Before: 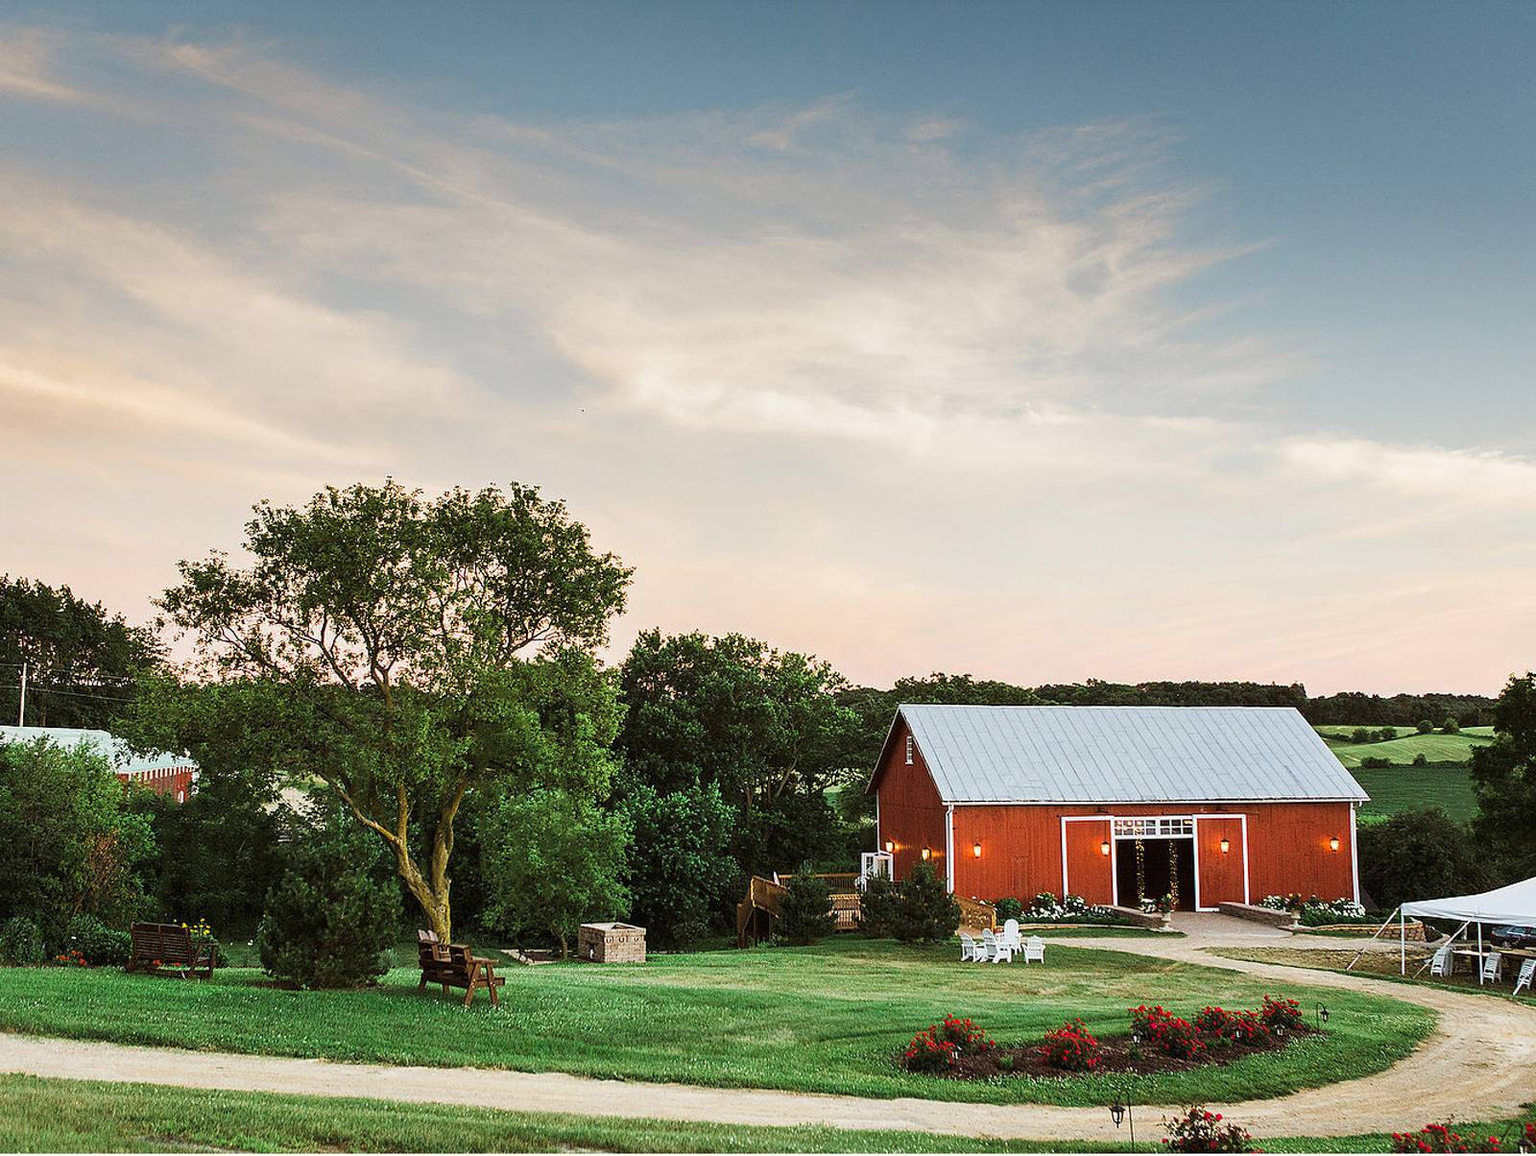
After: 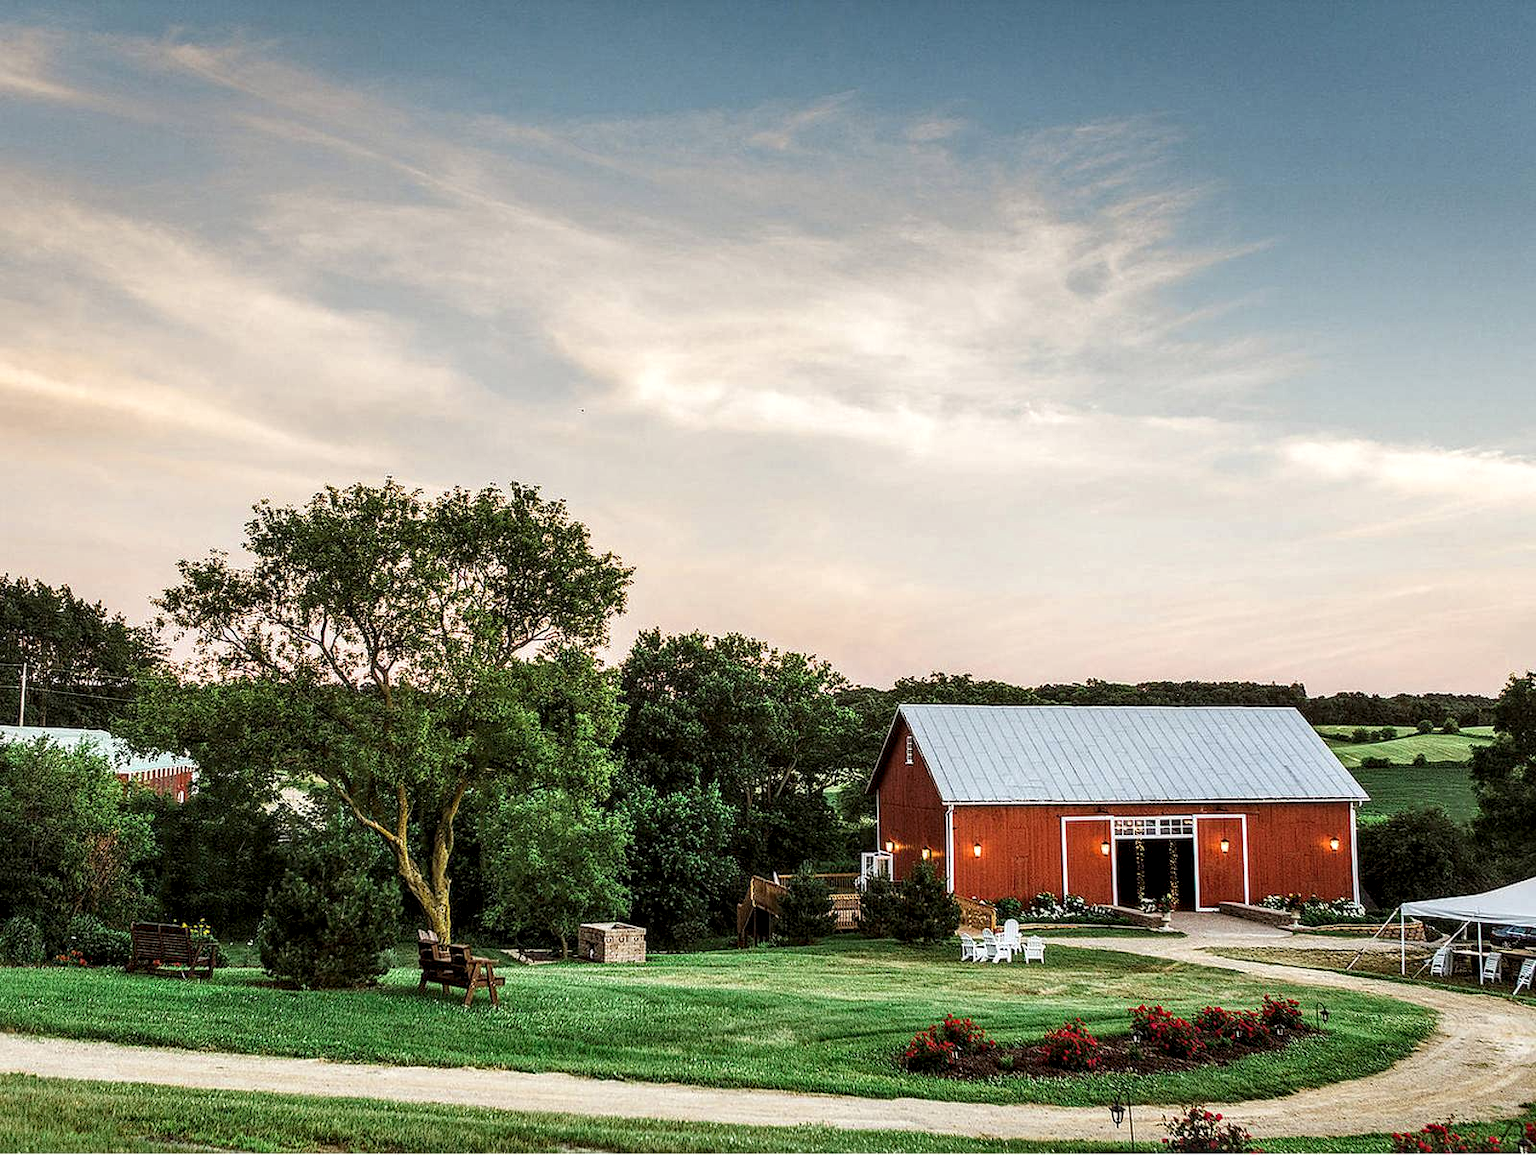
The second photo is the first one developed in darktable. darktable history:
local contrast: detail 154%
color zones: curves: ch0 [(0.068, 0.464) (0.25, 0.5) (0.48, 0.508) (0.75, 0.536) (0.886, 0.476) (0.967, 0.456)]; ch1 [(0.066, 0.456) (0.25, 0.5) (0.616, 0.508) (0.746, 0.56) (0.934, 0.444)]
